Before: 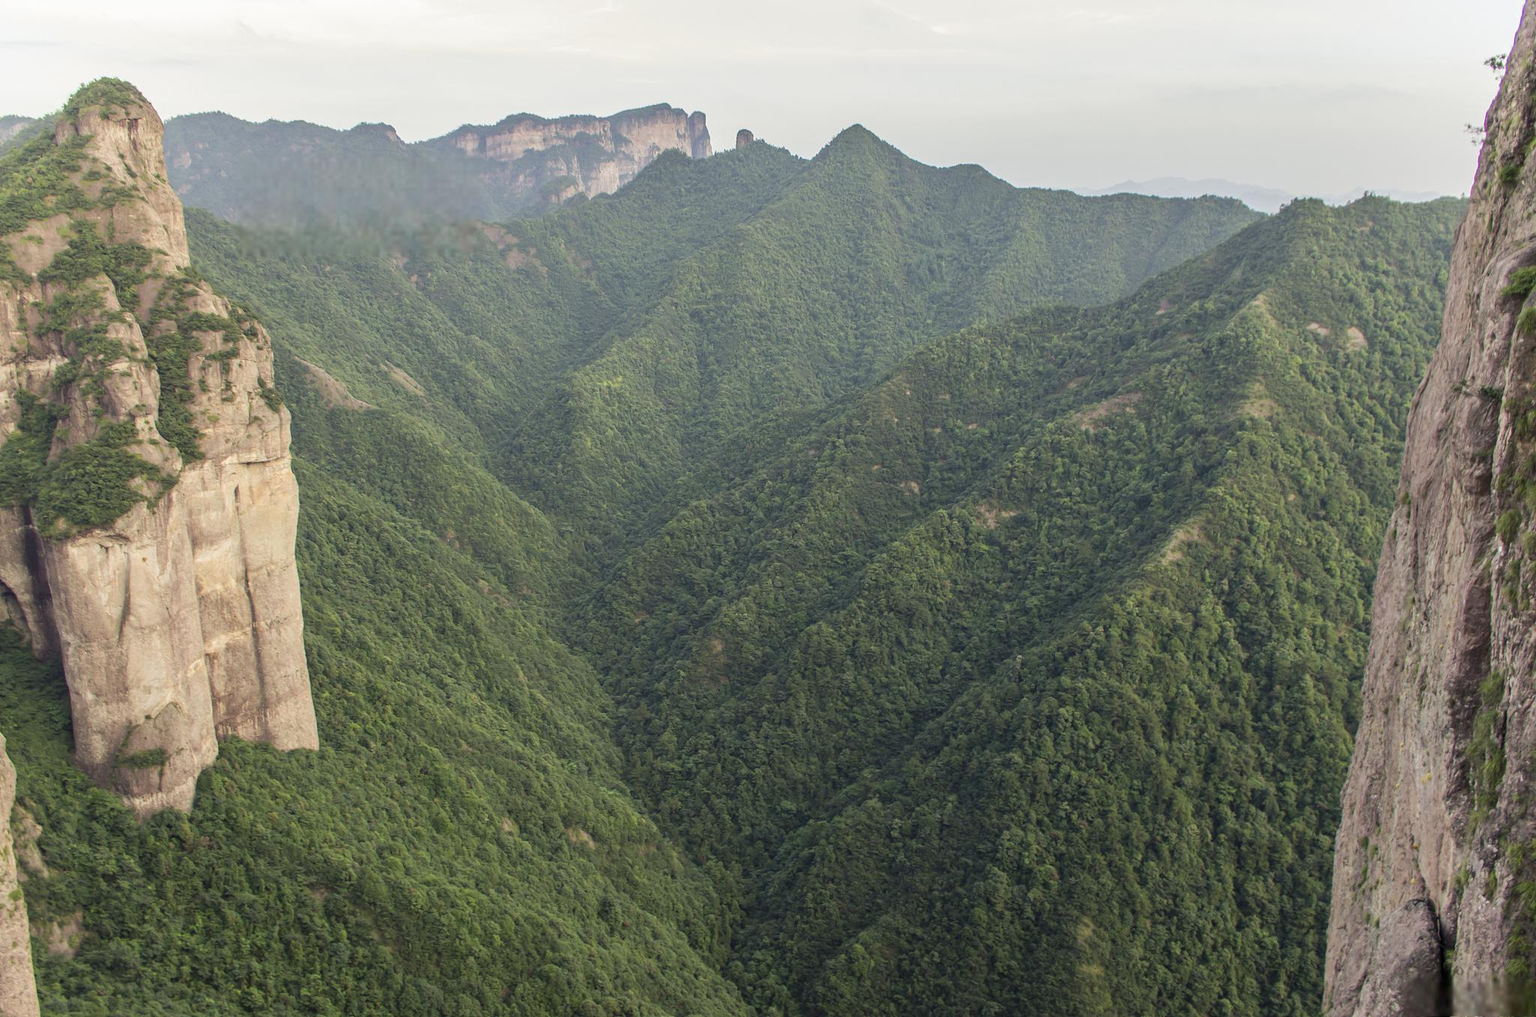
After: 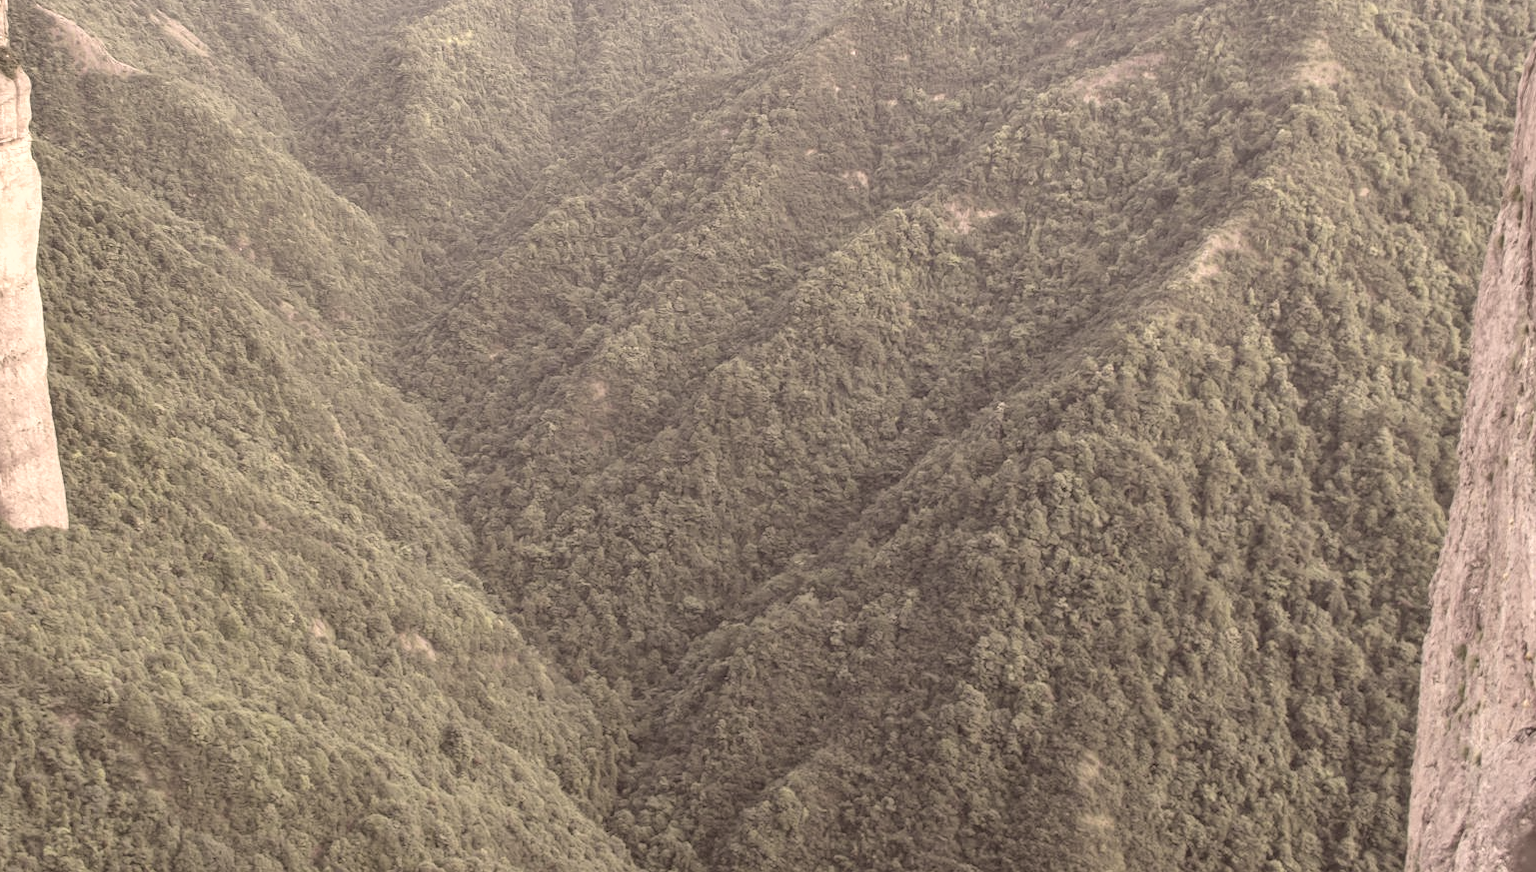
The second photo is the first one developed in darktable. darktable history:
crop and rotate: left 17.458%, top 34.764%, right 7.446%, bottom 0.8%
shadows and highlights: low approximation 0.01, soften with gaussian
color correction: highlights a* 10.18, highlights b* 9.79, shadows a* 7.85, shadows b* 8.38, saturation 0.812
exposure: black level correction 0, exposure 0.703 EV, compensate highlight preservation false
contrast brightness saturation: brightness 0.18, saturation -0.515
local contrast: detail 110%
